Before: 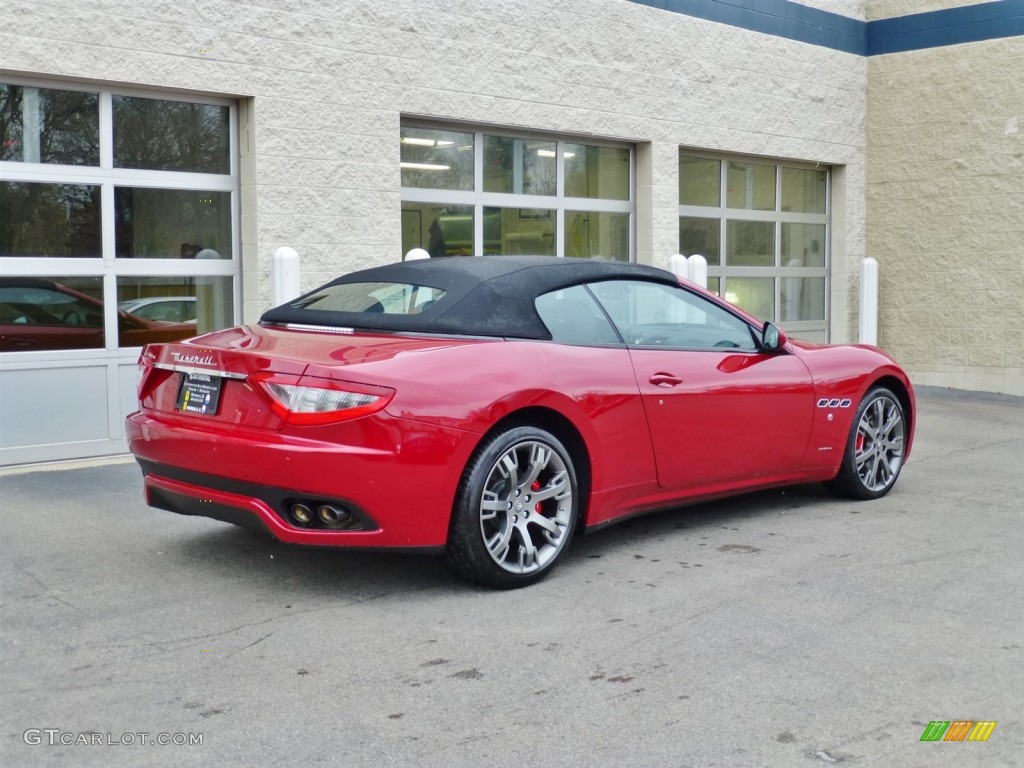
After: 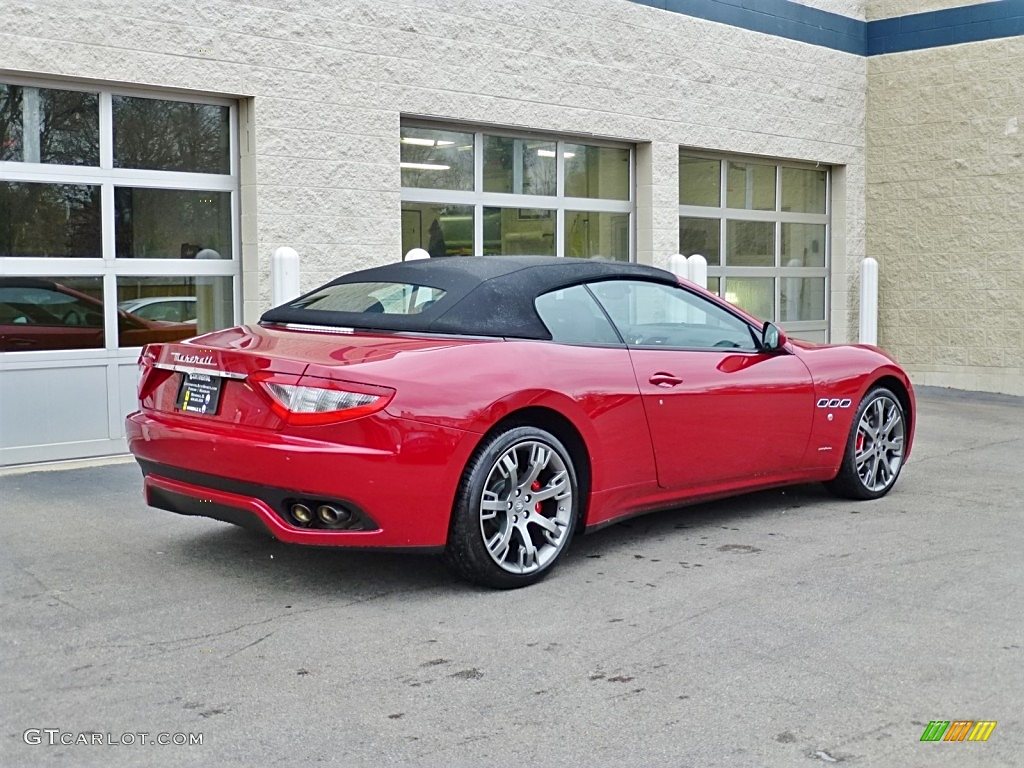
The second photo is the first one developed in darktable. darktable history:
sharpen: amount 0.582
